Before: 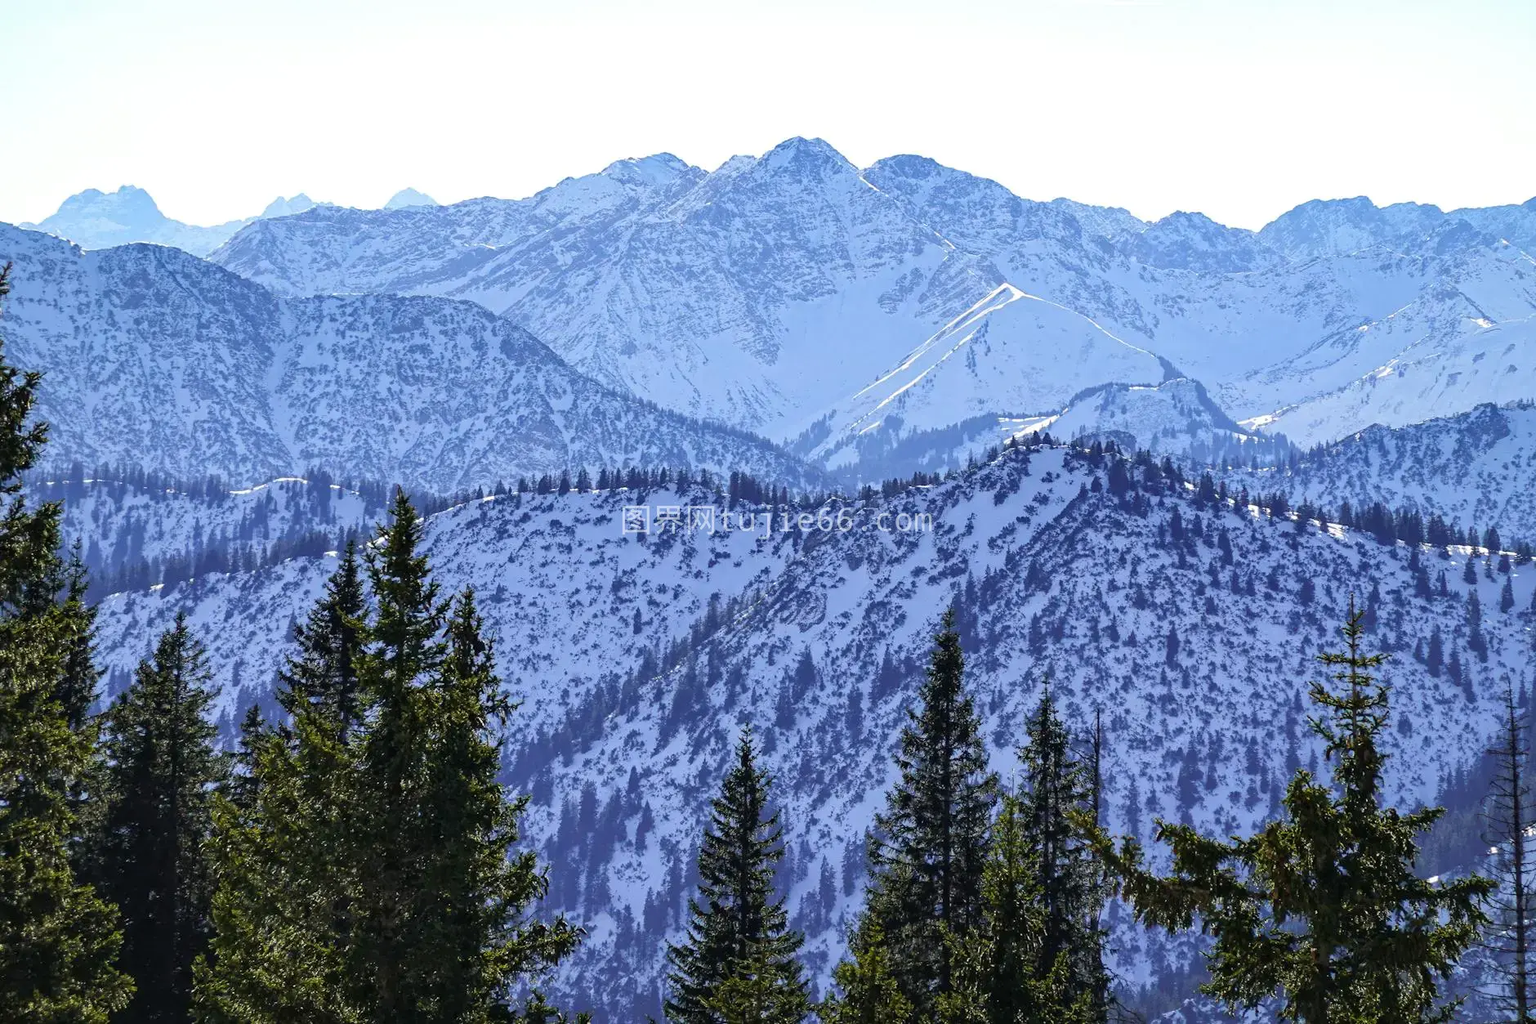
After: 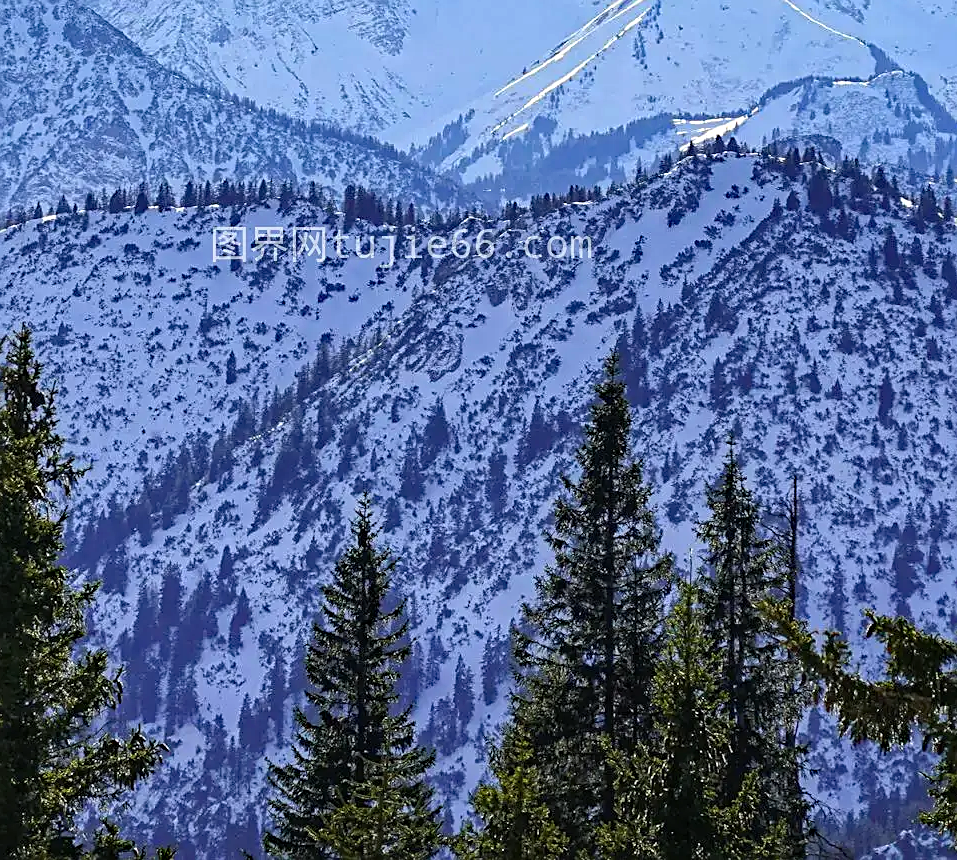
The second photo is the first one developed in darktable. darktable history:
crop and rotate: left 29.235%, top 31.307%, right 19.851%
sharpen: on, module defaults
haze removal: strength 0.431, compatibility mode true, adaptive false
